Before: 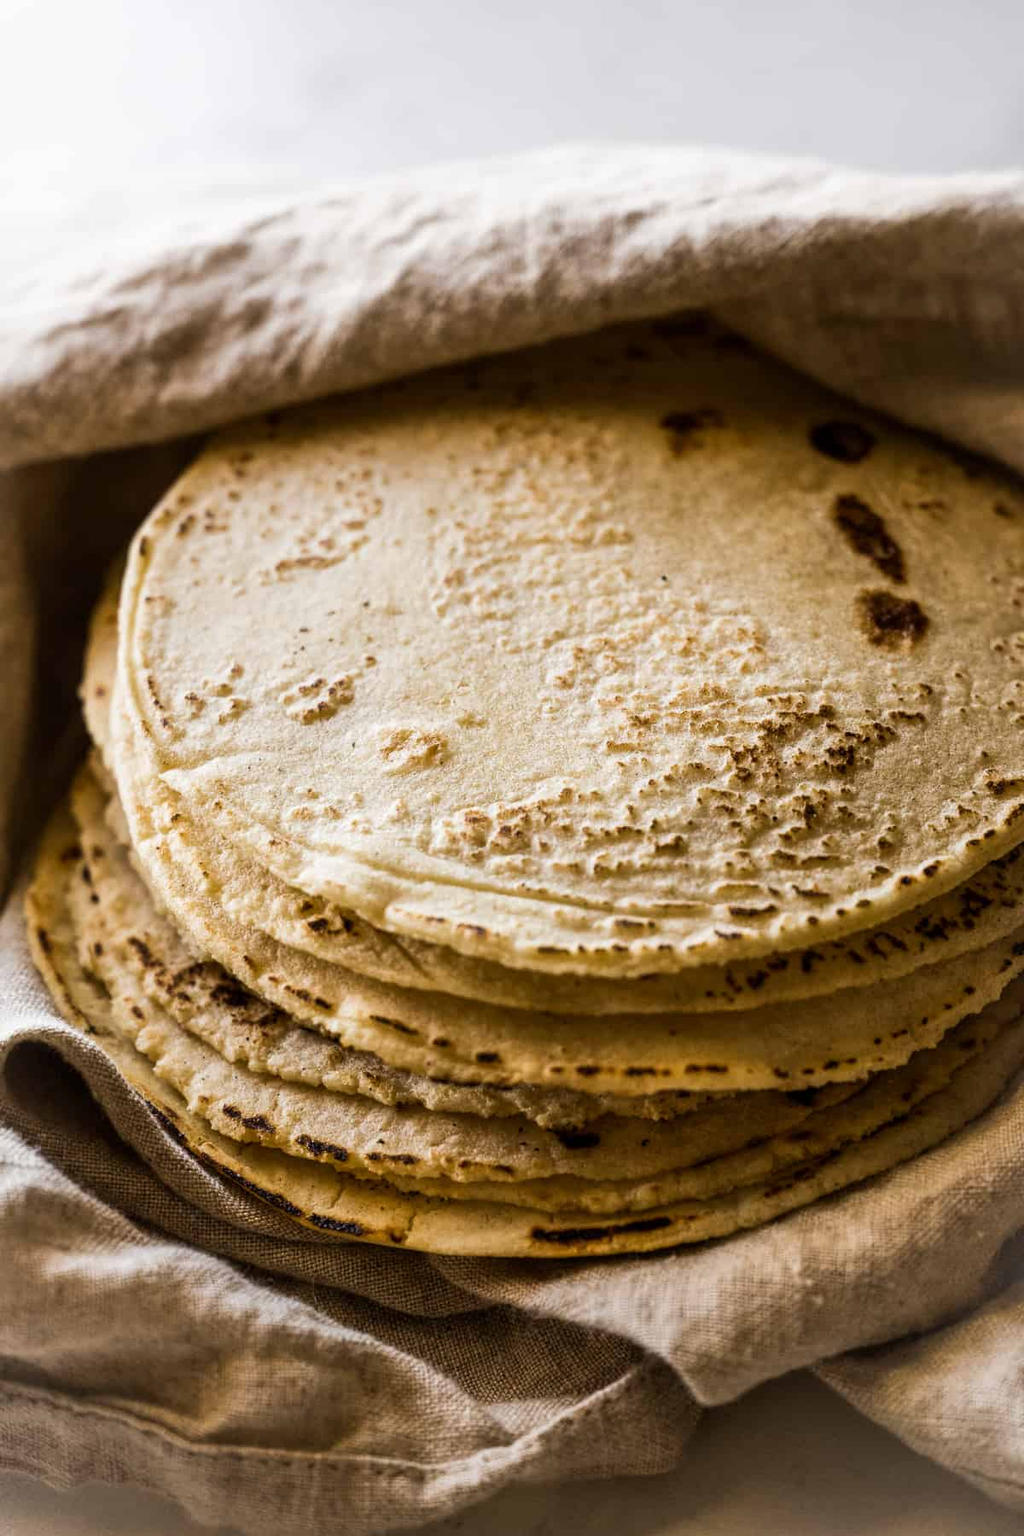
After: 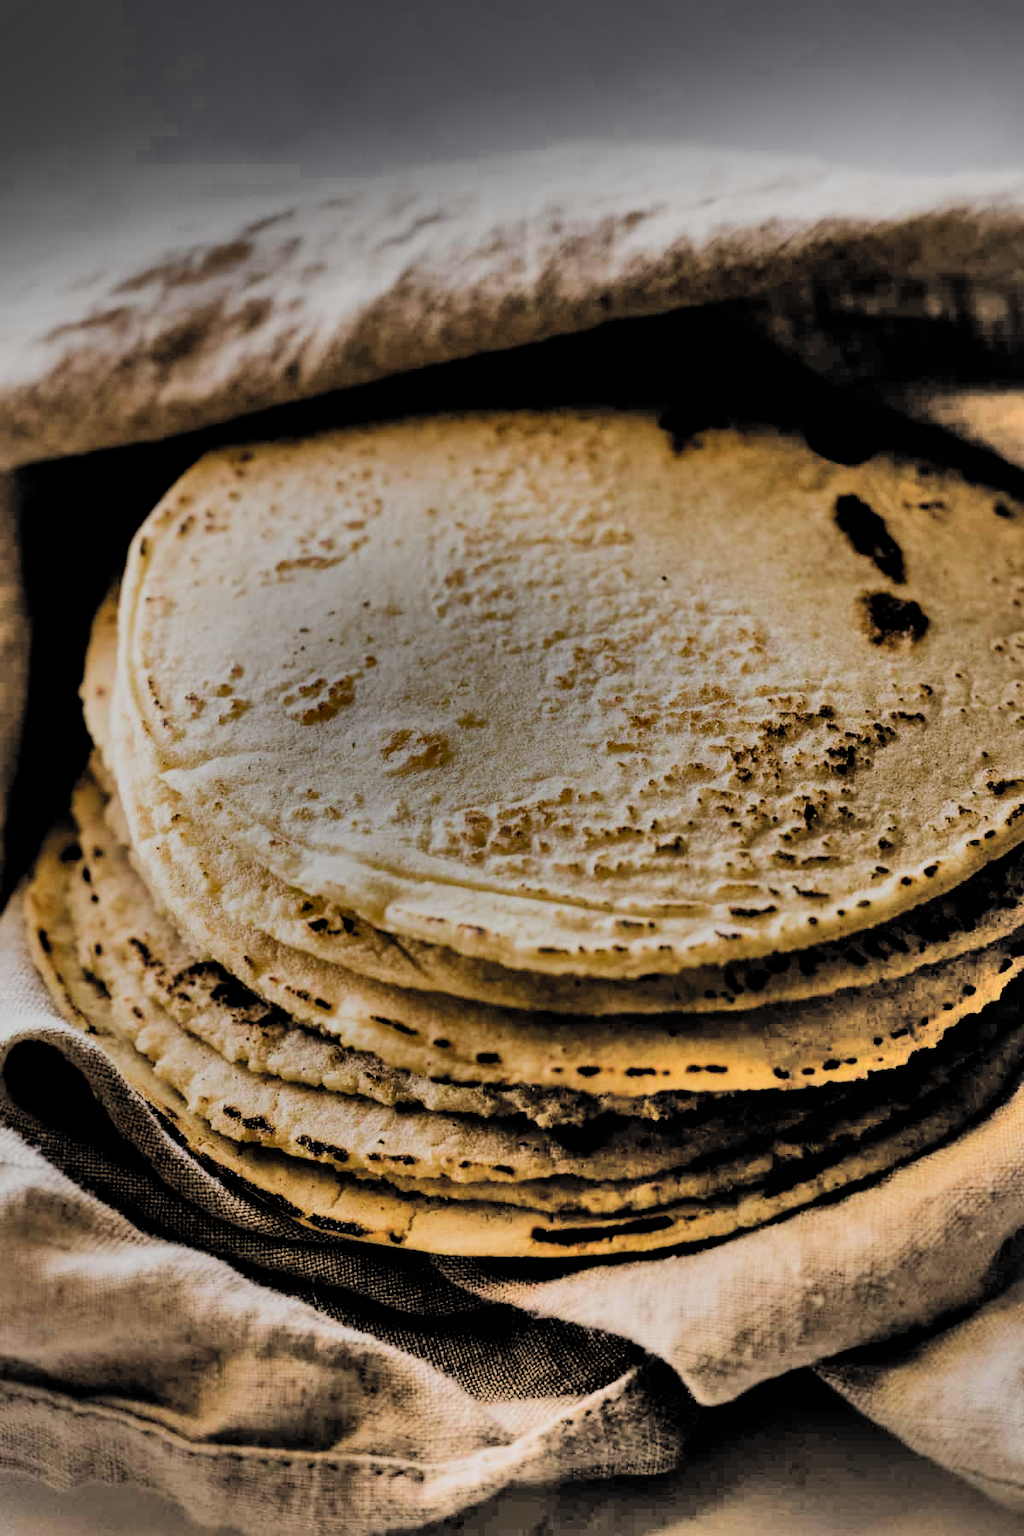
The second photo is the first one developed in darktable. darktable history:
shadows and highlights: radius 123.02, shadows 98.49, white point adjustment -3.05, highlights -99.53, soften with gaussian
filmic rgb: black relative exposure -2.91 EV, white relative exposure 4.56 EV, hardness 1.76, contrast 1.265, add noise in highlights 0, preserve chrominance max RGB, color science v3 (2019), use custom middle-gray values true, contrast in highlights soft
